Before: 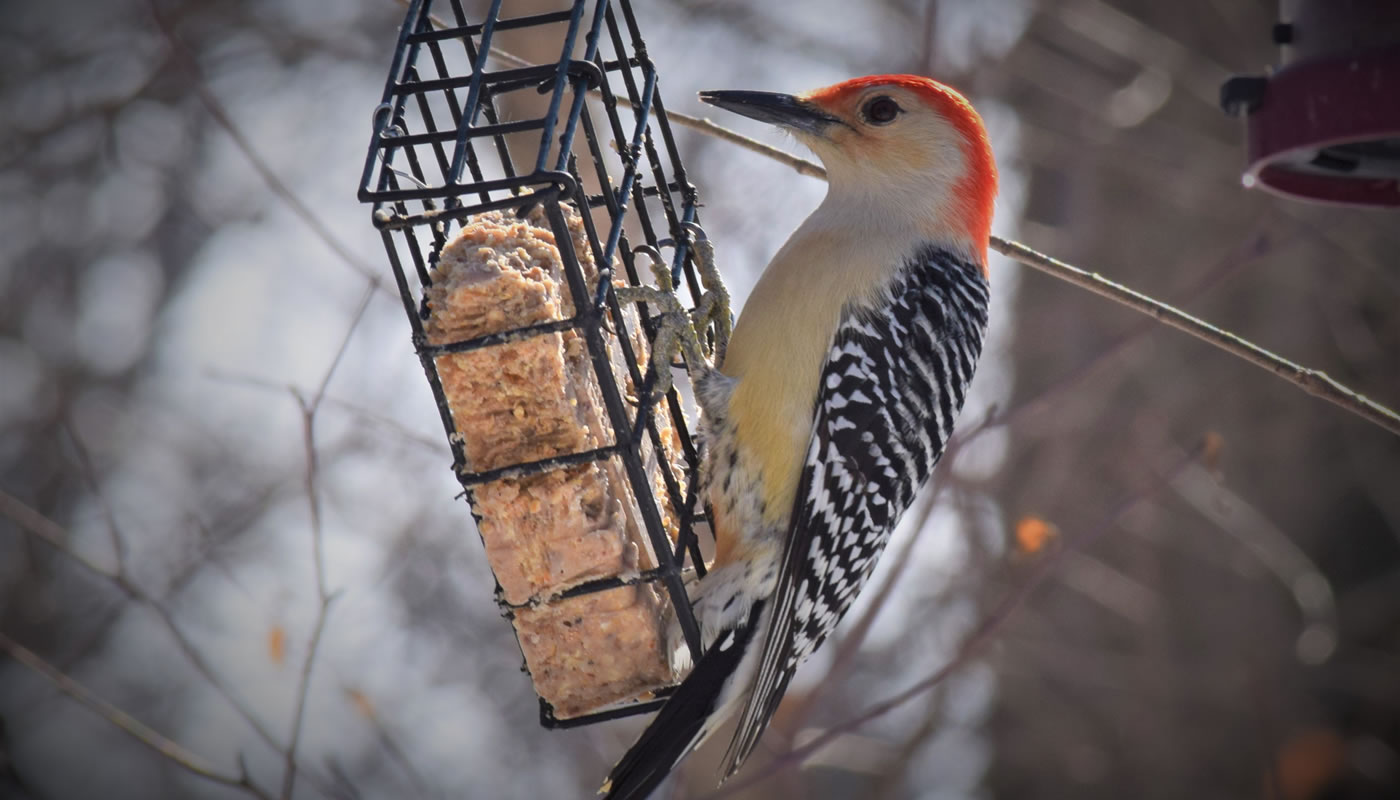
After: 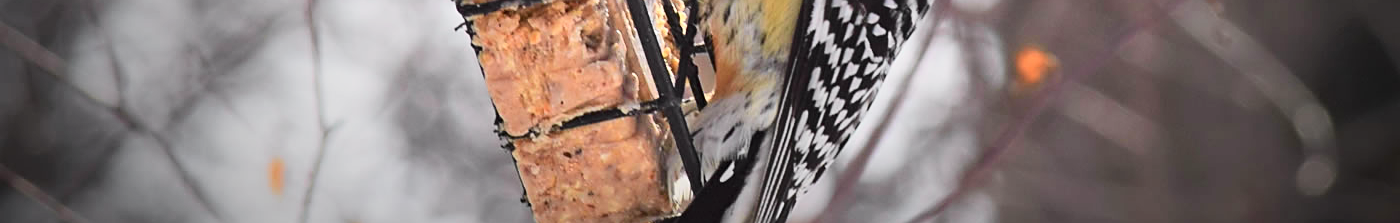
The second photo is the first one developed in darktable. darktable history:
sharpen: on, module defaults
crop and rotate: top 58.831%, bottom 13.243%
tone curve: curves: ch0 [(0, 0) (0.131, 0.116) (0.316, 0.345) (0.501, 0.584) (0.629, 0.732) (0.812, 0.888) (1, 0.974)]; ch1 [(0, 0) (0.366, 0.367) (0.475, 0.453) (0.494, 0.497) (0.504, 0.503) (0.553, 0.584) (1, 1)]; ch2 [(0, 0) (0.333, 0.346) (0.375, 0.375) (0.424, 0.43) (0.476, 0.492) (0.502, 0.501) (0.533, 0.556) (0.566, 0.599) (0.614, 0.653) (1, 1)], color space Lab, independent channels, preserve colors none
